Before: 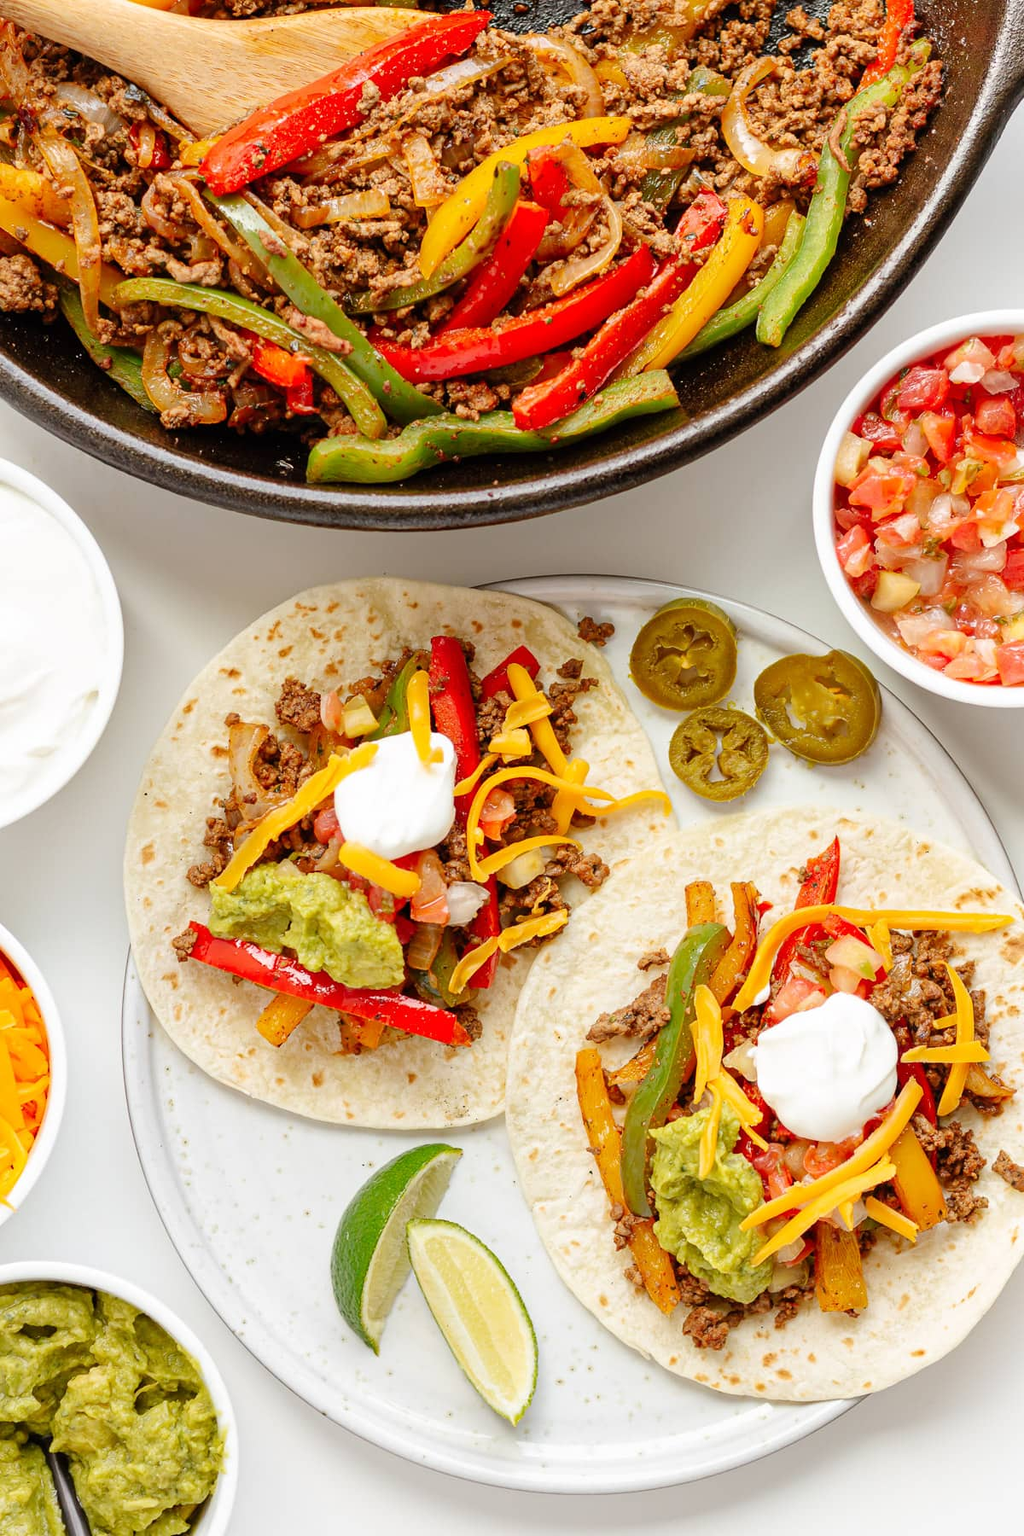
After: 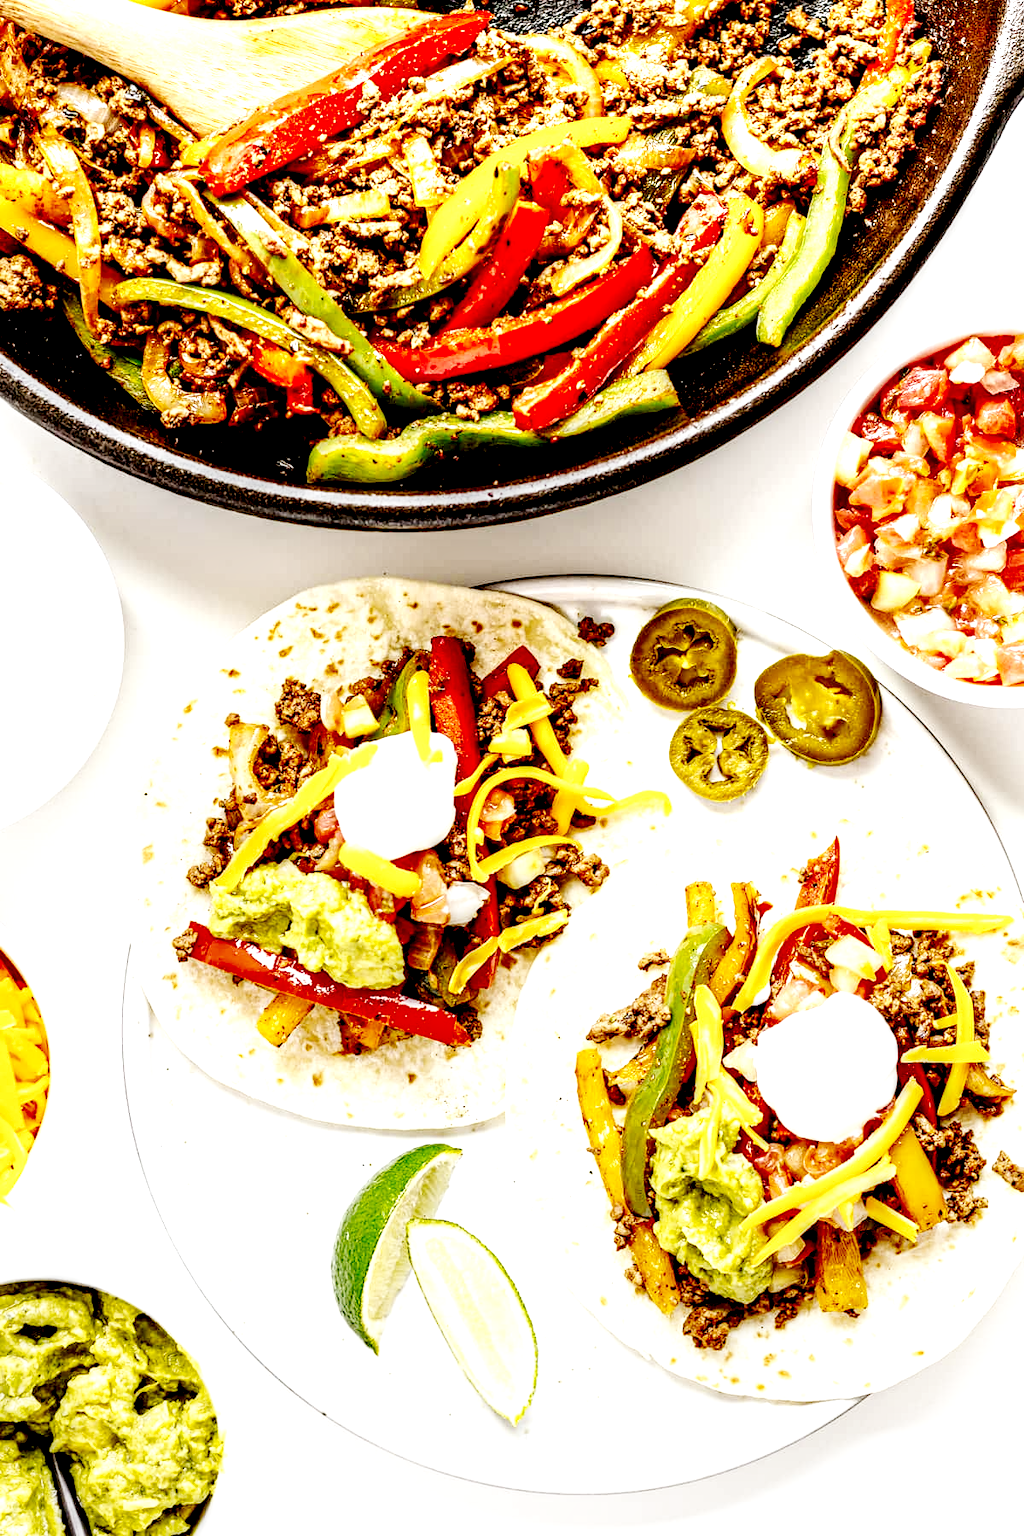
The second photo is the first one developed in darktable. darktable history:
local contrast: shadows 171%, detail 223%
exposure: exposure 0.014 EV, compensate highlight preservation false
base curve: curves: ch0 [(0, 0) (0.007, 0.004) (0.027, 0.03) (0.046, 0.07) (0.207, 0.54) (0.442, 0.872) (0.673, 0.972) (1, 1)], preserve colors none
